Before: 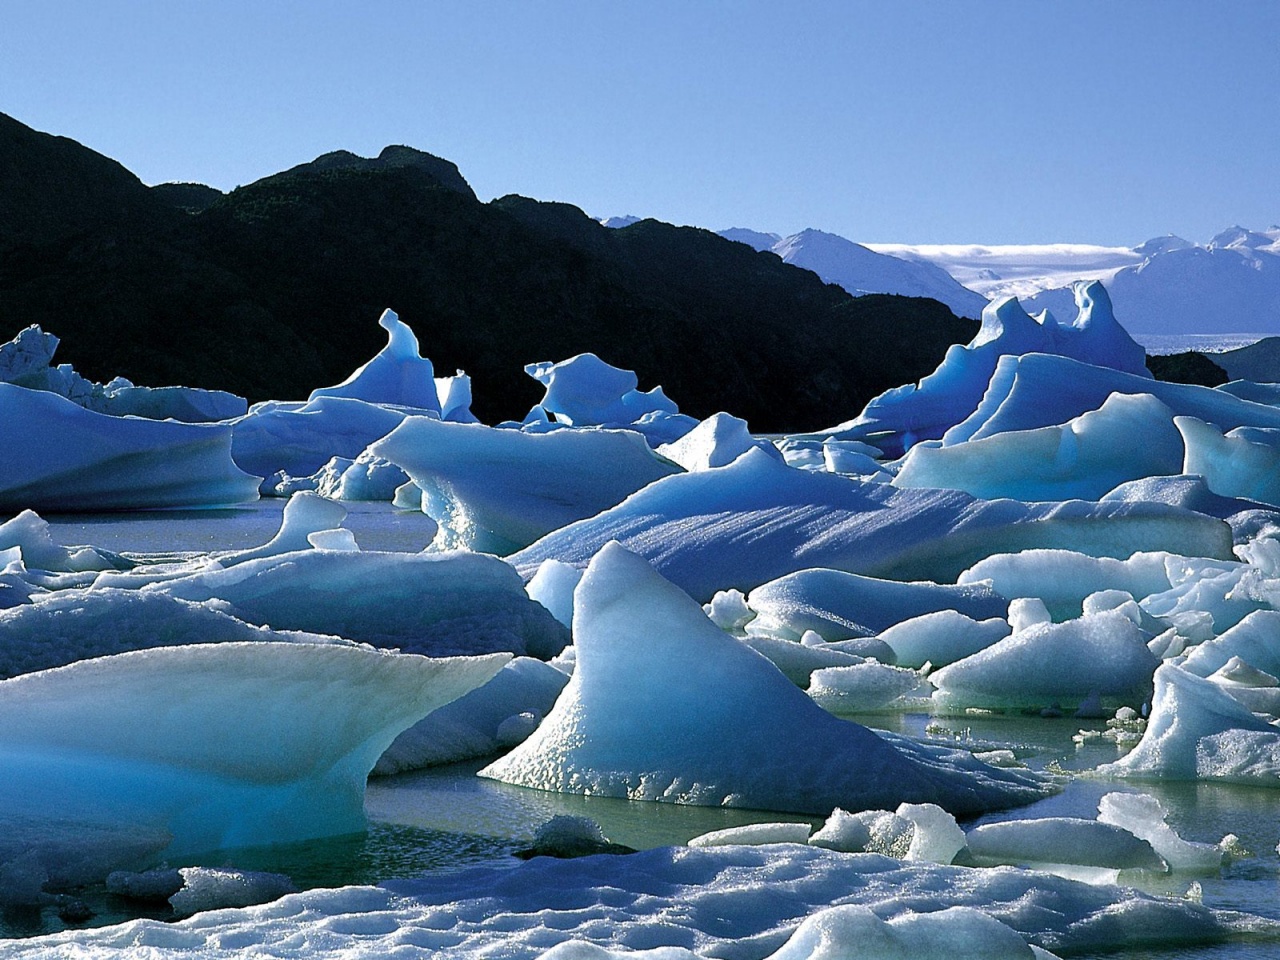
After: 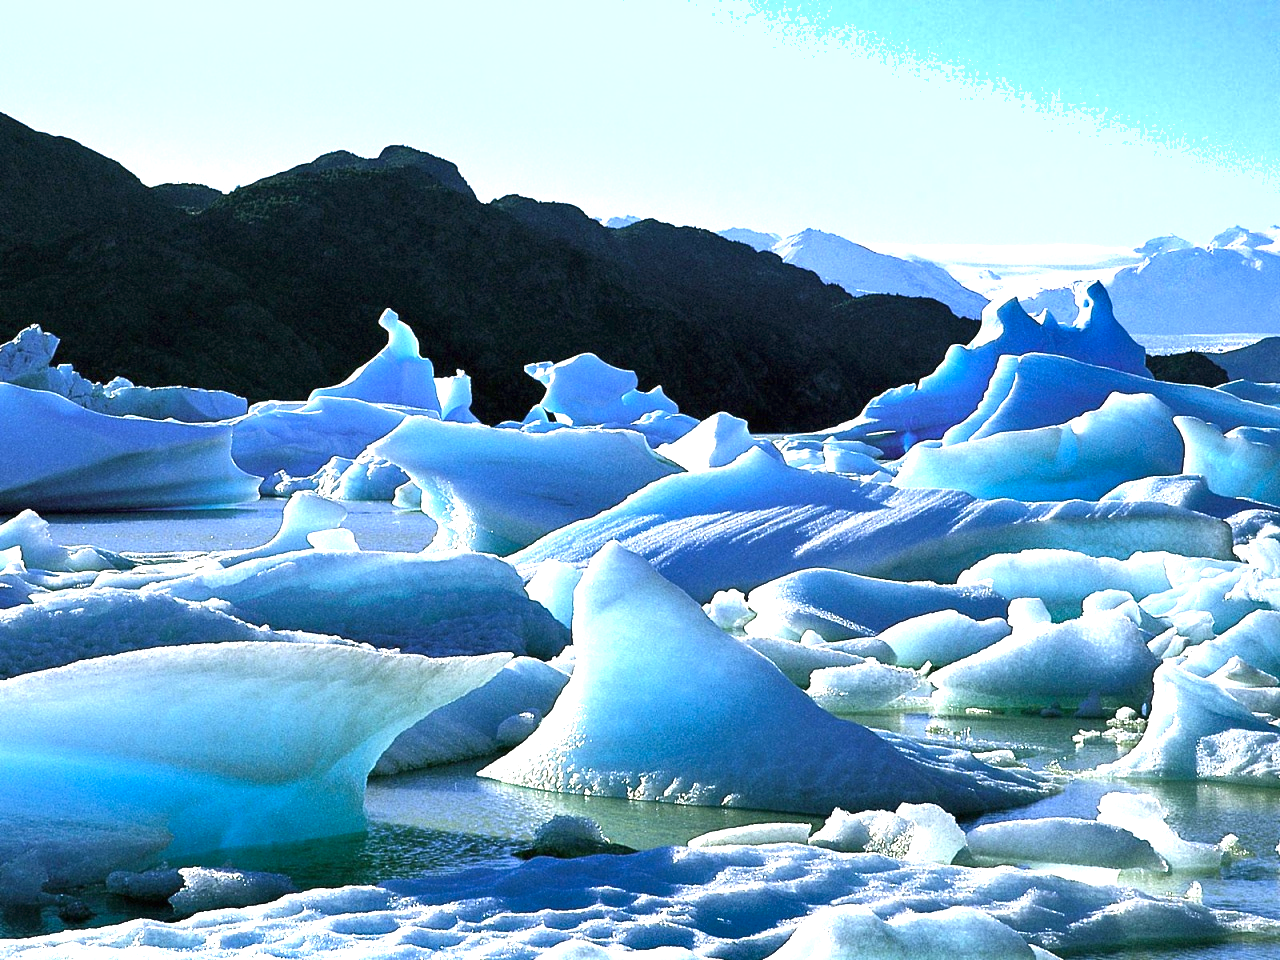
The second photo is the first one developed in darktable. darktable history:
exposure: black level correction 0, exposure 1.5 EV, compensate exposure bias true, compensate highlight preservation false
shadows and highlights: shadows 25, highlights -48, soften with gaussian
